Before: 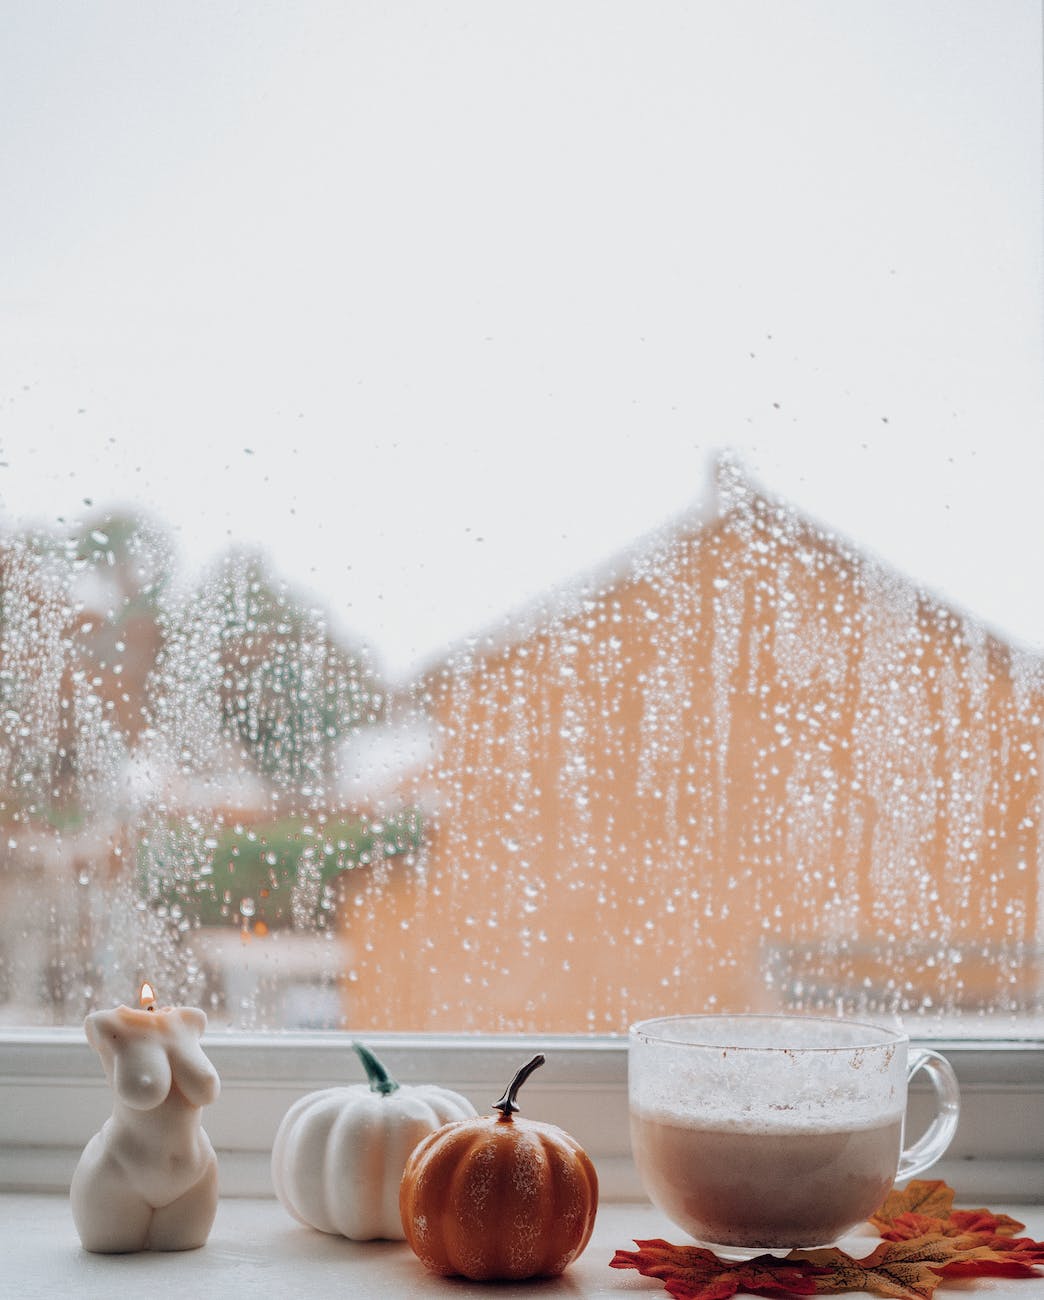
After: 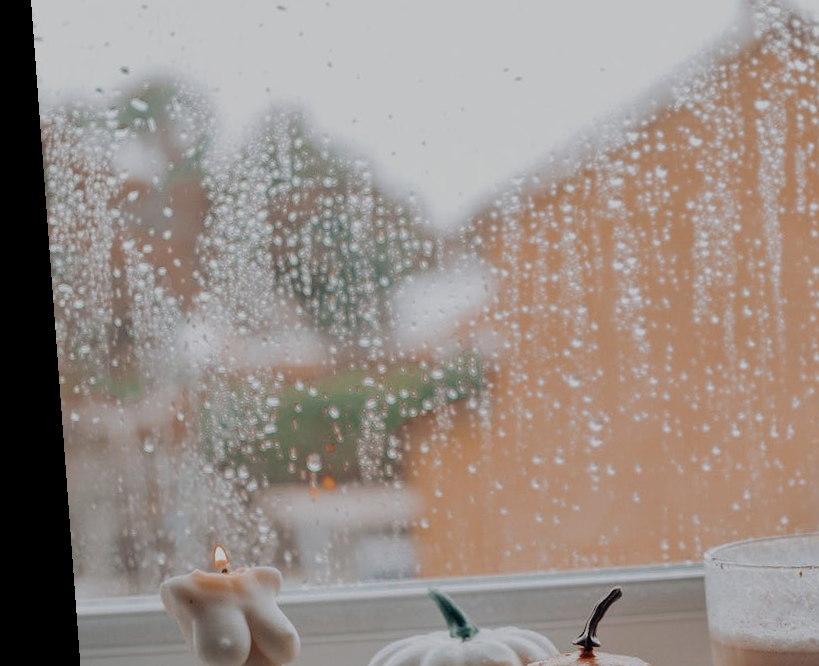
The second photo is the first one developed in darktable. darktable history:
crop: top 36.498%, right 27.964%, bottom 14.995%
exposure: exposure -0.582 EV, compensate highlight preservation false
rotate and perspective: rotation -4.25°, automatic cropping off
